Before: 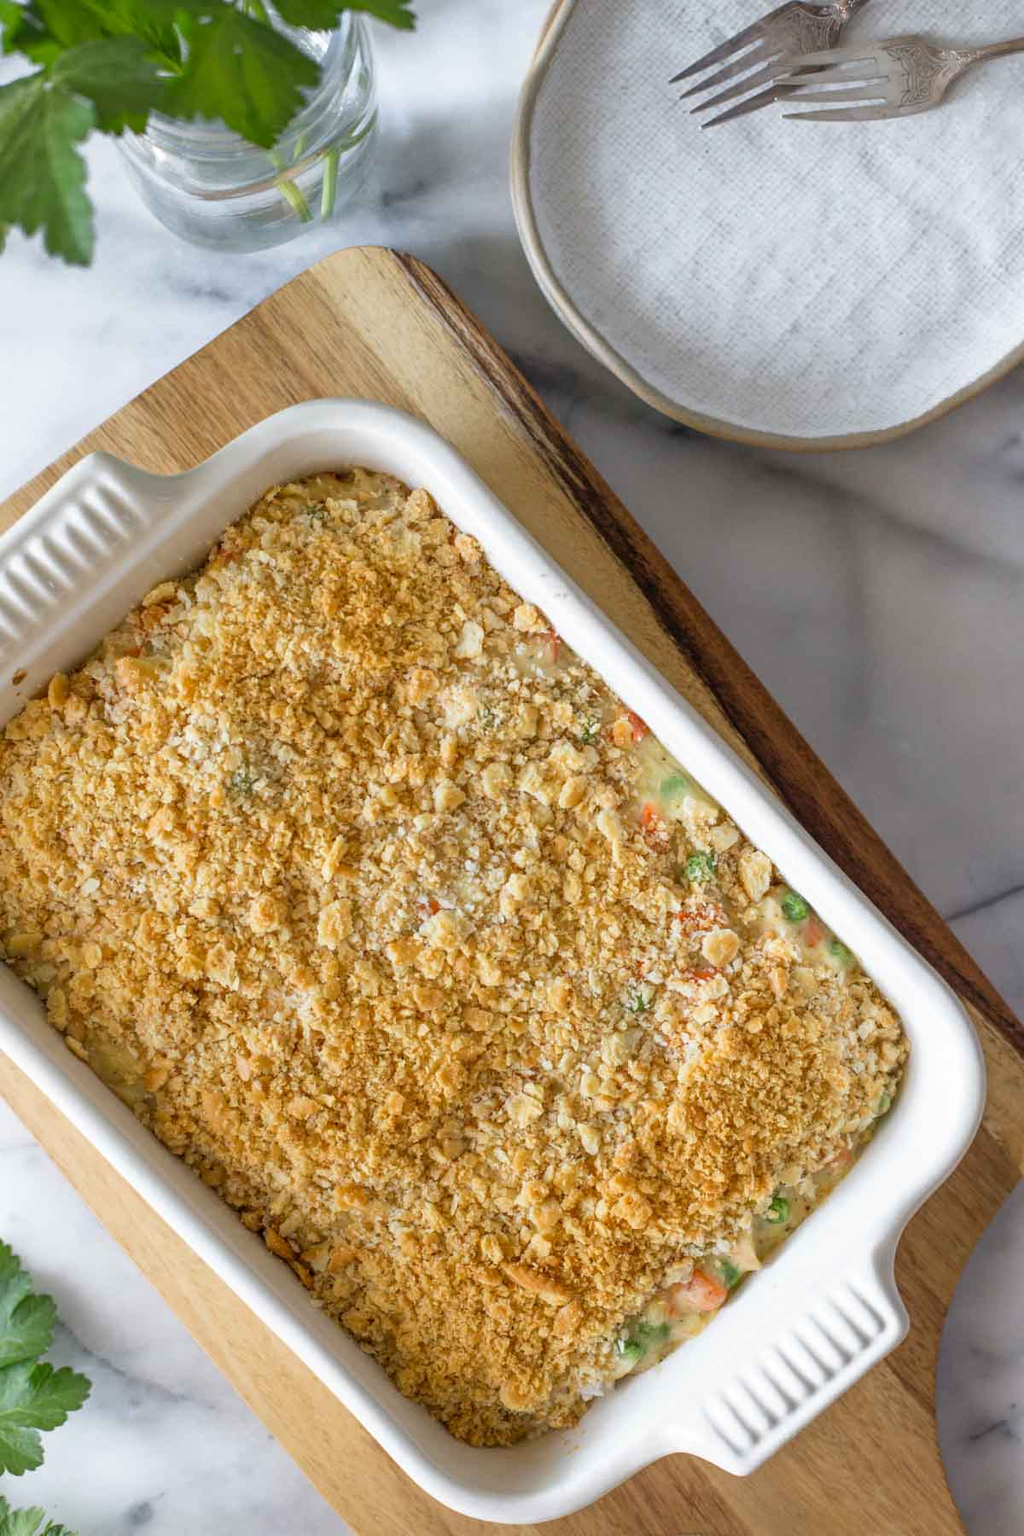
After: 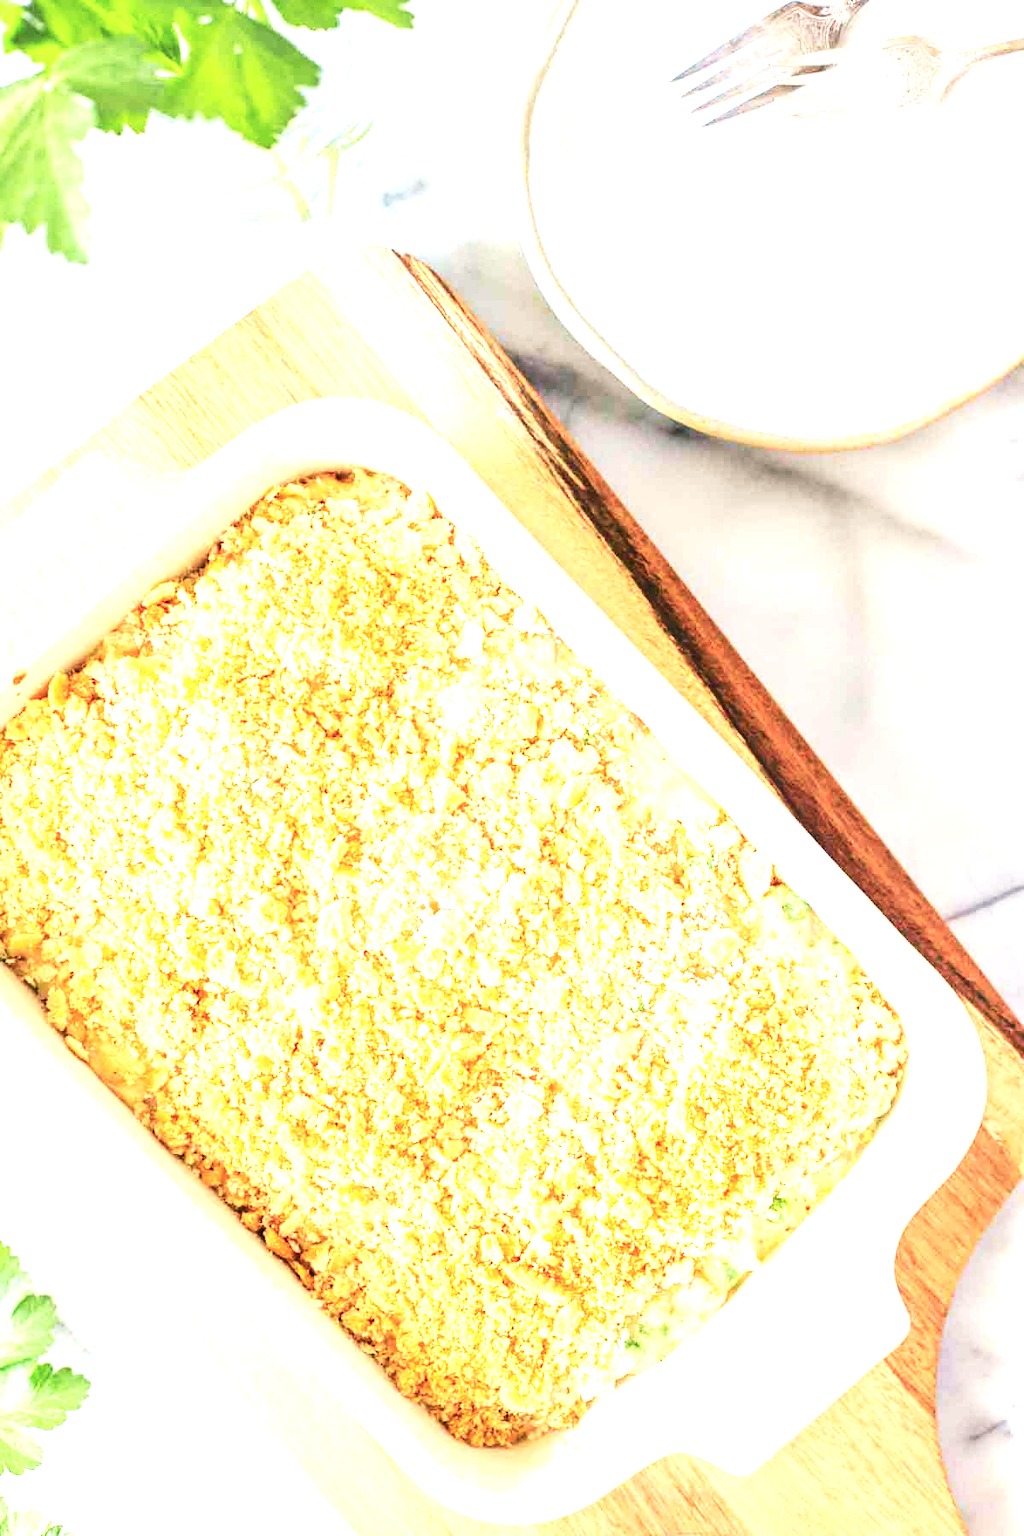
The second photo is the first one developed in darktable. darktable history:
base curve: curves: ch0 [(0, 0.007) (0.028, 0.063) (0.121, 0.311) (0.46, 0.743) (0.859, 0.957) (1, 1)], preserve colors none
contrast brightness saturation: saturation -0.05
tone curve: curves: ch0 [(0, 0.021) (0.049, 0.044) (0.152, 0.14) (0.328, 0.377) (0.473, 0.543) (0.641, 0.705) (0.868, 0.887) (1, 0.969)]; ch1 [(0, 0) (0.322, 0.328) (0.43, 0.425) (0.474, 0.466) (0.502, 0.503) (0.522, 0.526) (0.564, 0.591) (0.602, 0.632) (0.677, 0.701) (0.859, 0.885) (1, 1)]; ch2 [(0, 0) (0.33, 0.301) (0.447, 0.44) (0.487, 0.496) (0.502, 0.516) (0.535, 0.554) (0.565, 0.598) (0.618, 0.629) (1, 1)], color space Lab, independent channels, preserve colors none
levels: levels [0, 0.374, 0.749]
